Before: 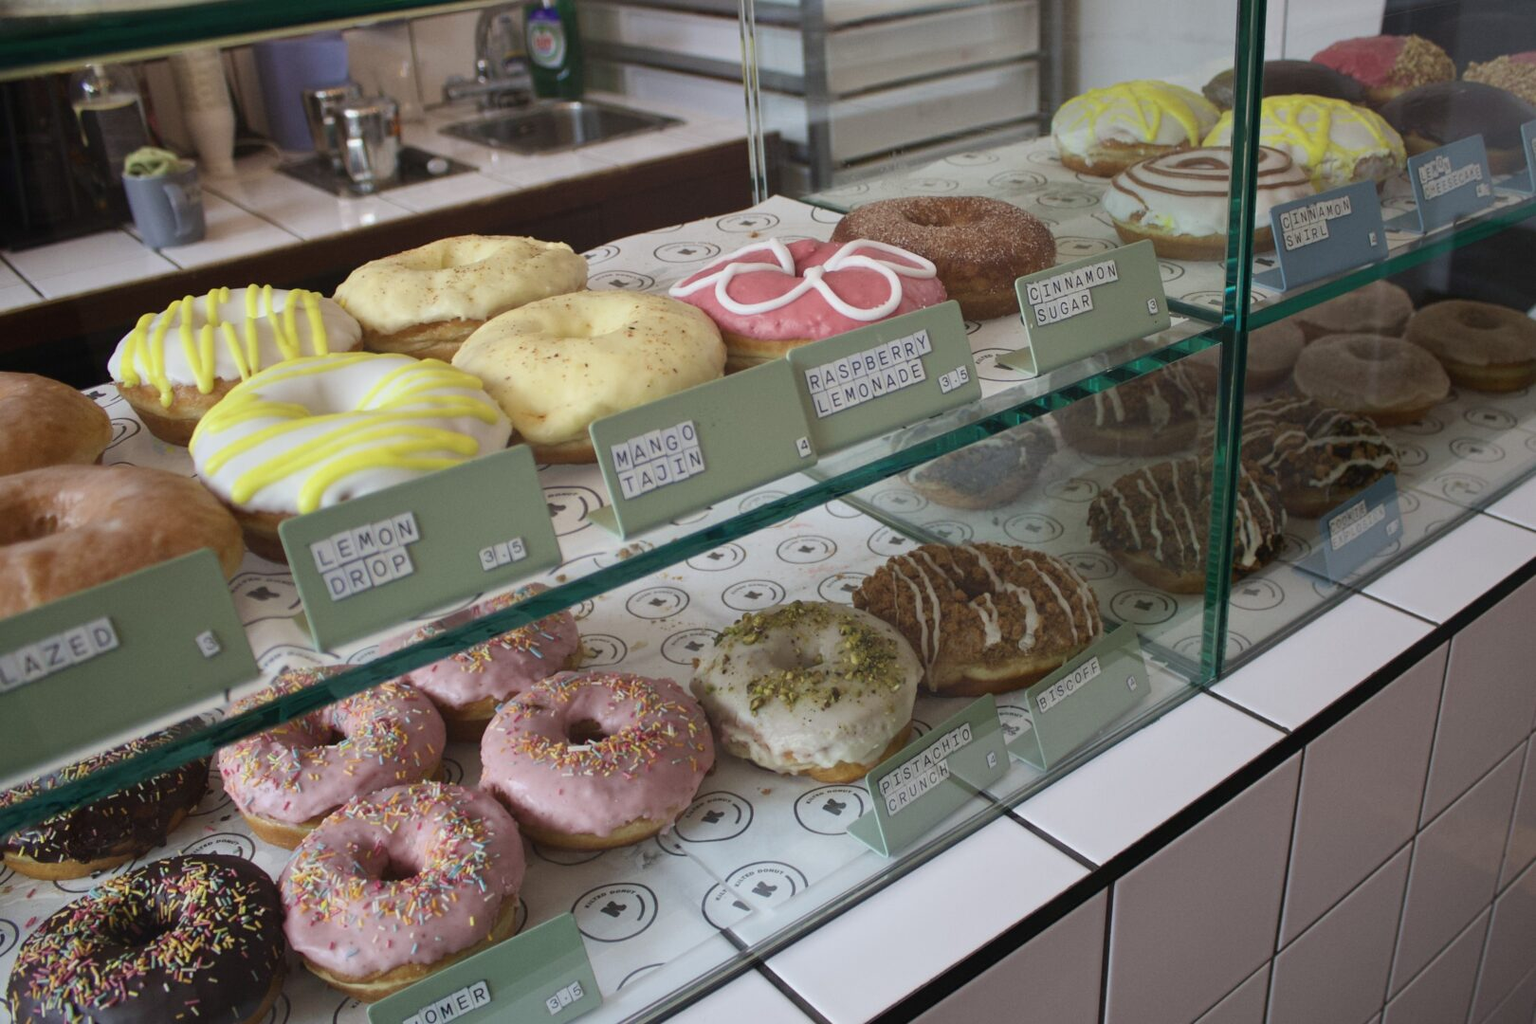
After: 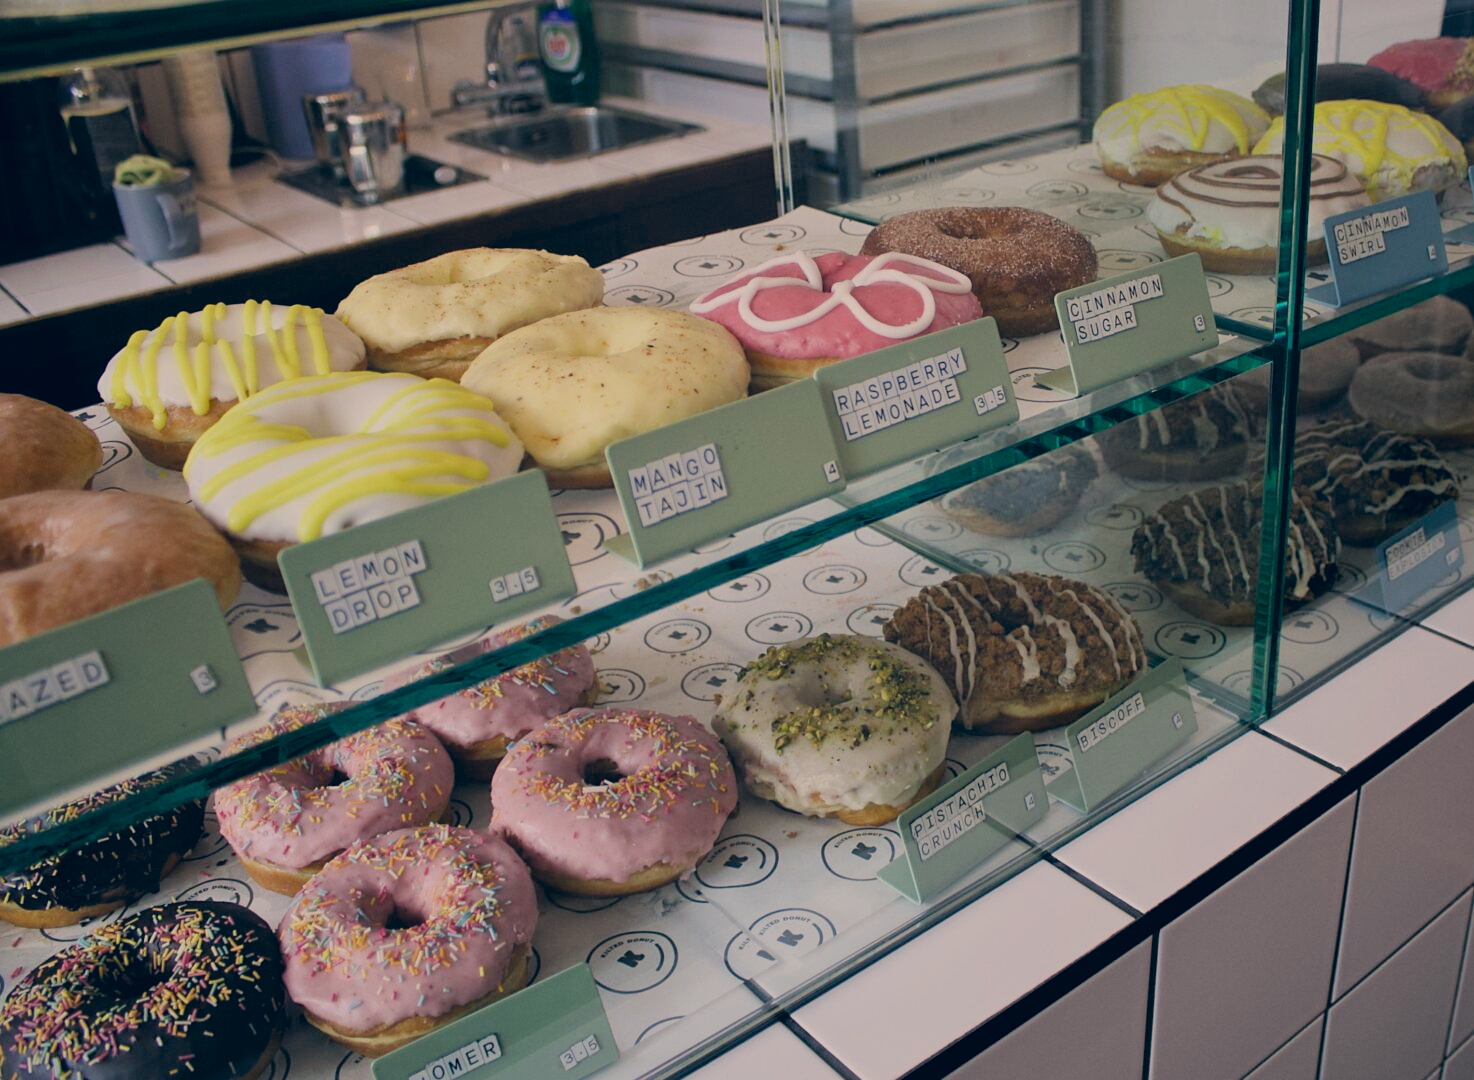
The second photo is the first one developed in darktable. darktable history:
crop and rotate: left 1%, right 7.957%
filmic rgb: black relative exposure -7.43 EV, white relative exposure 4.82 EV, hardness 3.4, add noise in highlights 0.002, preserve chrominance max RGB, color science v3 (2019), use custom middle-gray values true, contrast in highlights soft
sharpen: amount 0.209
color correction: highlights a* 10.31, highlights b* 14.79, shadows a* -9.58, shadows b* -15.09
